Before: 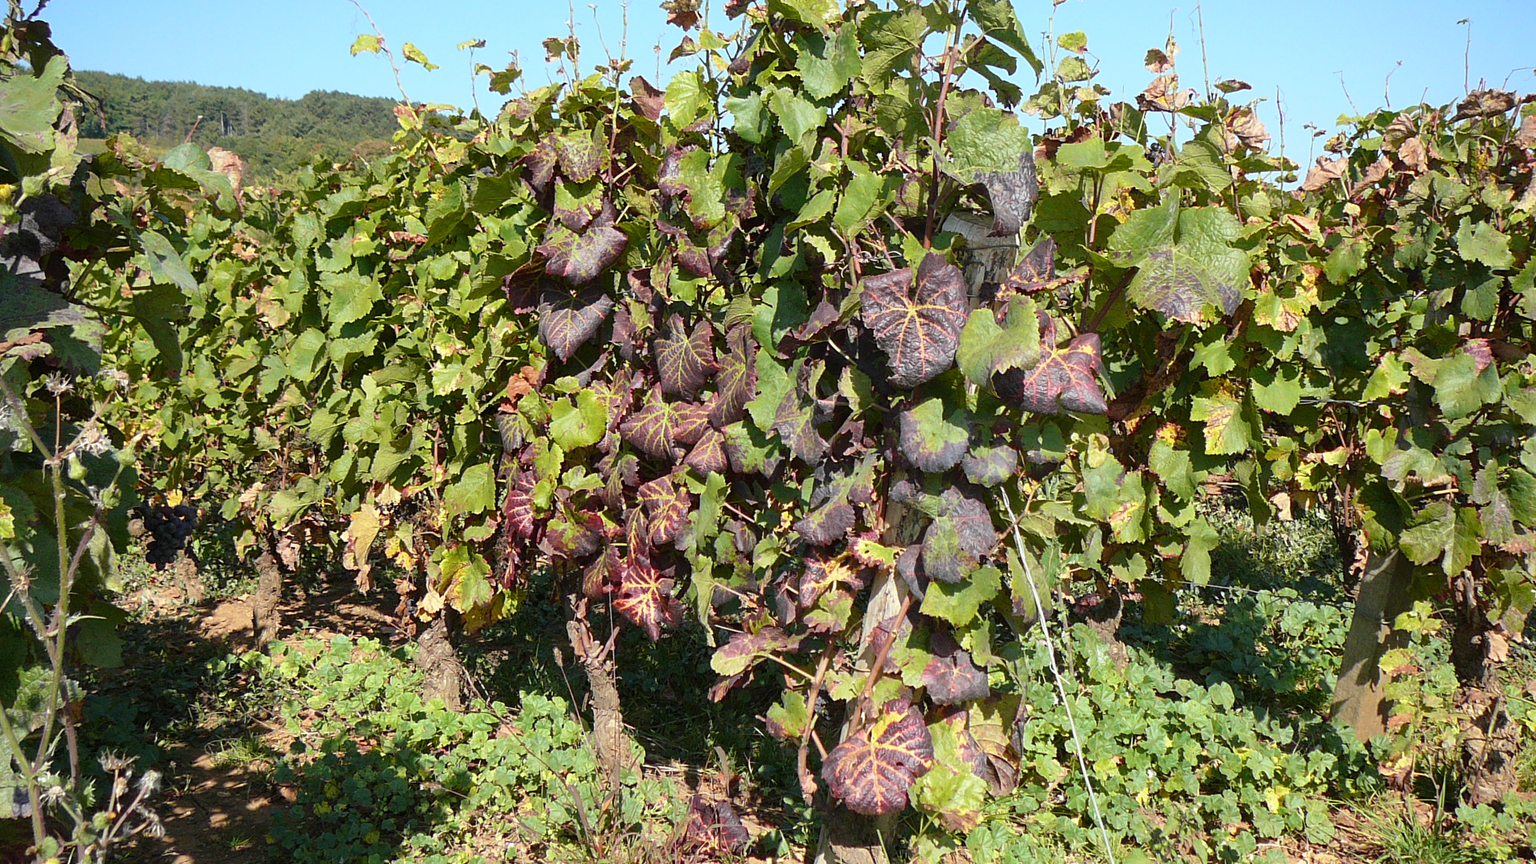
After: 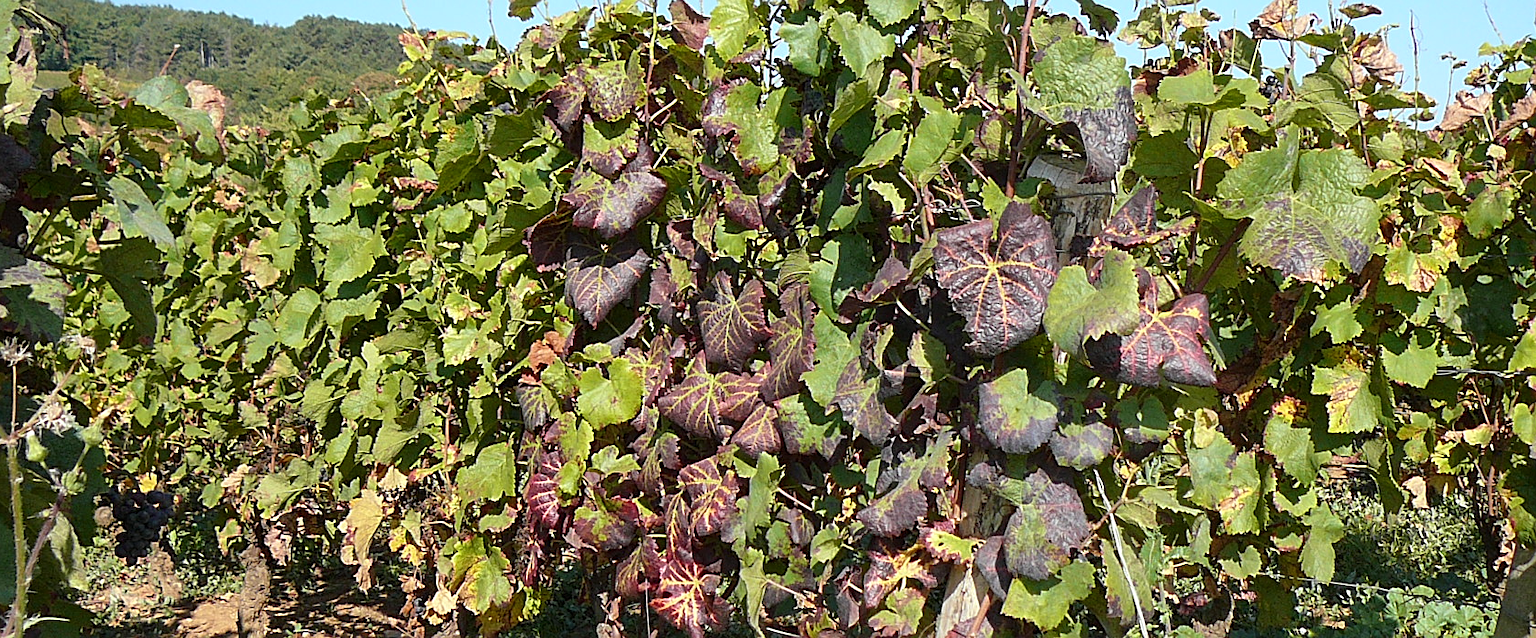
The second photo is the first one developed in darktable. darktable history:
sharpen: on, module defaults
exposure: compensate highlight preservation false
crop: left 3.015%, top 8.969%, right 9.647%, bottom 26.457%
